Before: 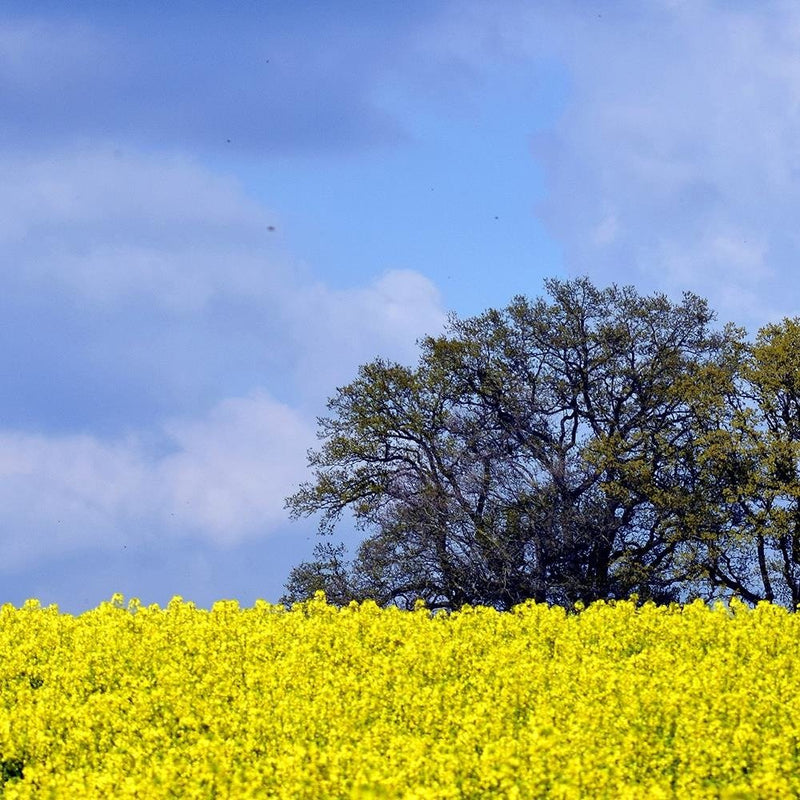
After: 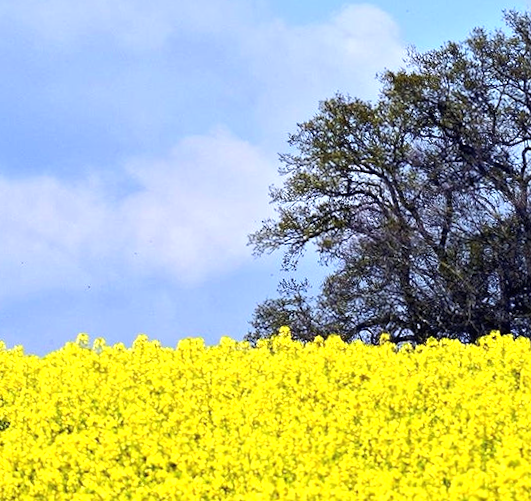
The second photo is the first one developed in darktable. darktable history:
crop and rotate: angle -0.82°, left 3.85%, top 31.828%, right 27.992%
rotate and perspective: rotation -2°, crop left 0.022, crop right 0.978, crop top 0.049, crop bottom 0.951
tone equalizer: -8 EV 0.001 EV, -7 EV -0.002 EV, -6 EV 0.002 EV, -5 EV -0.03 EV, -4 EV -0.116 EV, -3 EV -0.169 EV, -2 EV 0.24 EV, -1 EV 0.702 EV, +0 EV 0.493 EV
